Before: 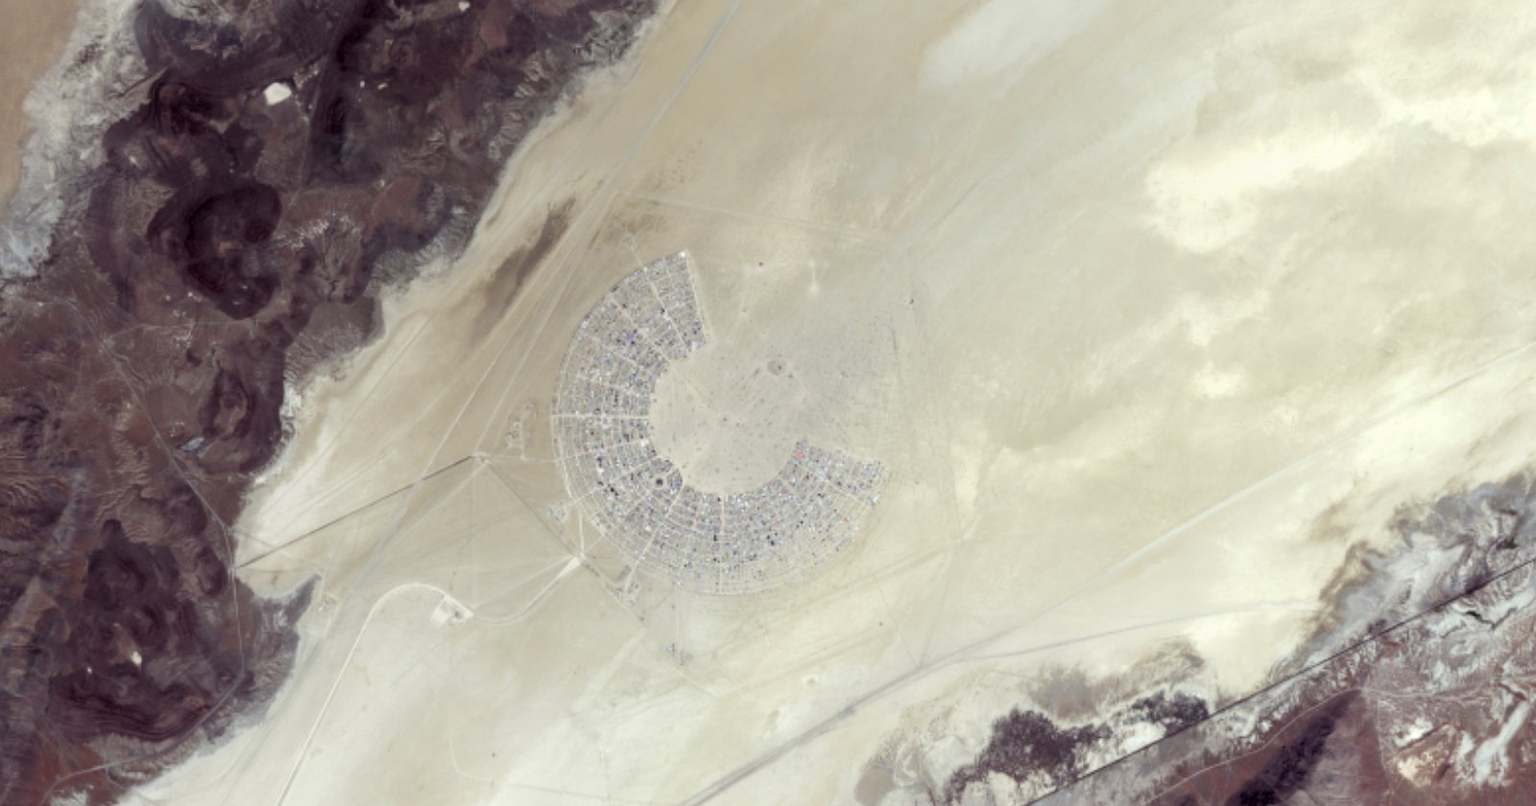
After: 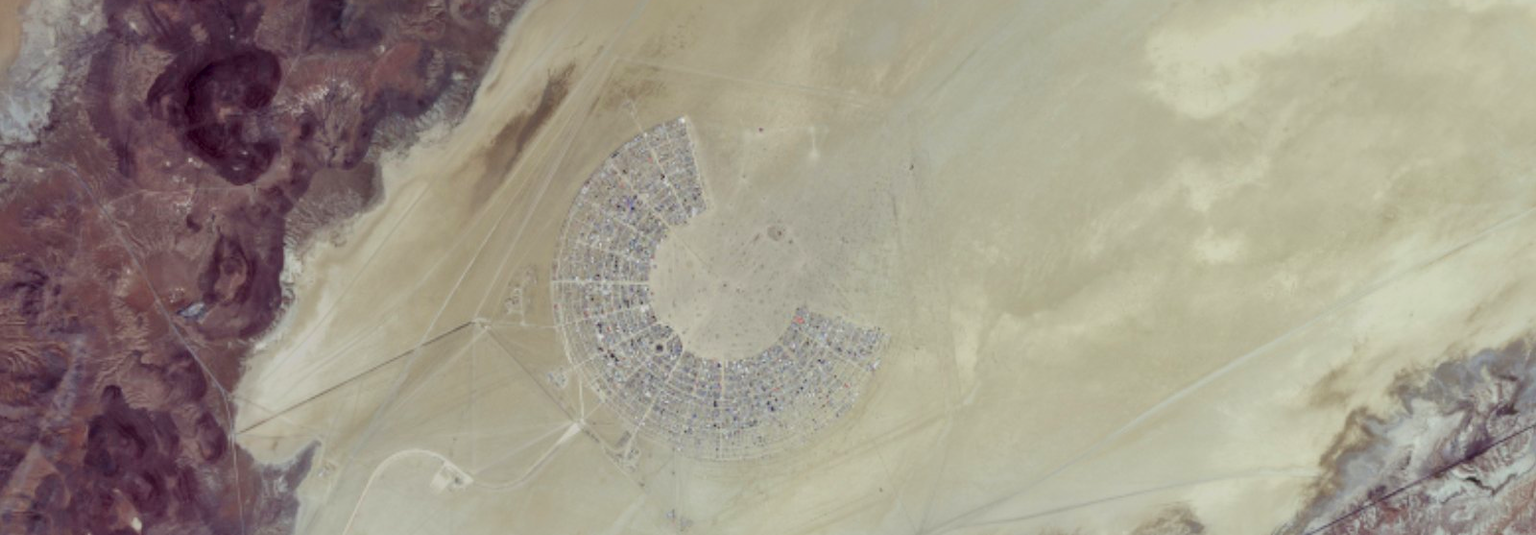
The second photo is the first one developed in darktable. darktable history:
color balance rgb: contrast -30%
velvia: on, module defaults
crop: top 16.727%, bottom 16.727%
local contrast: mode bilateral grid, contrast 20, coarseness 50, detail 150%, midtone range 0.2
